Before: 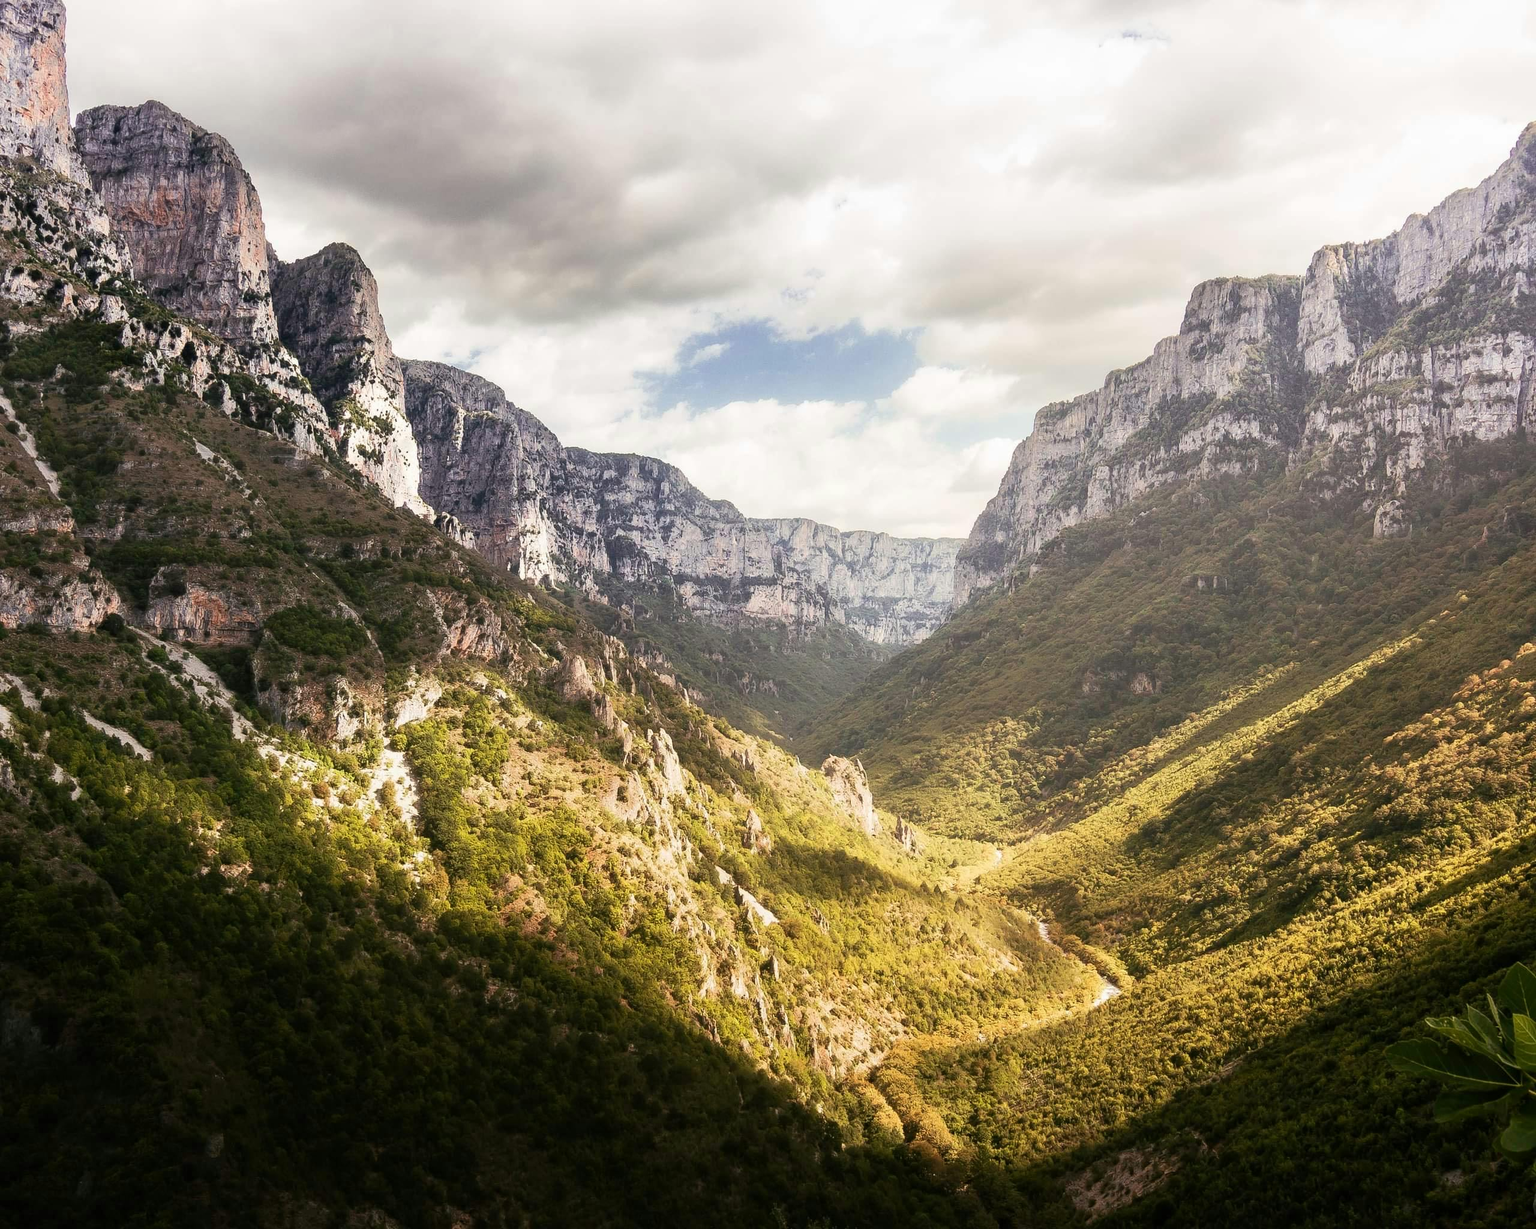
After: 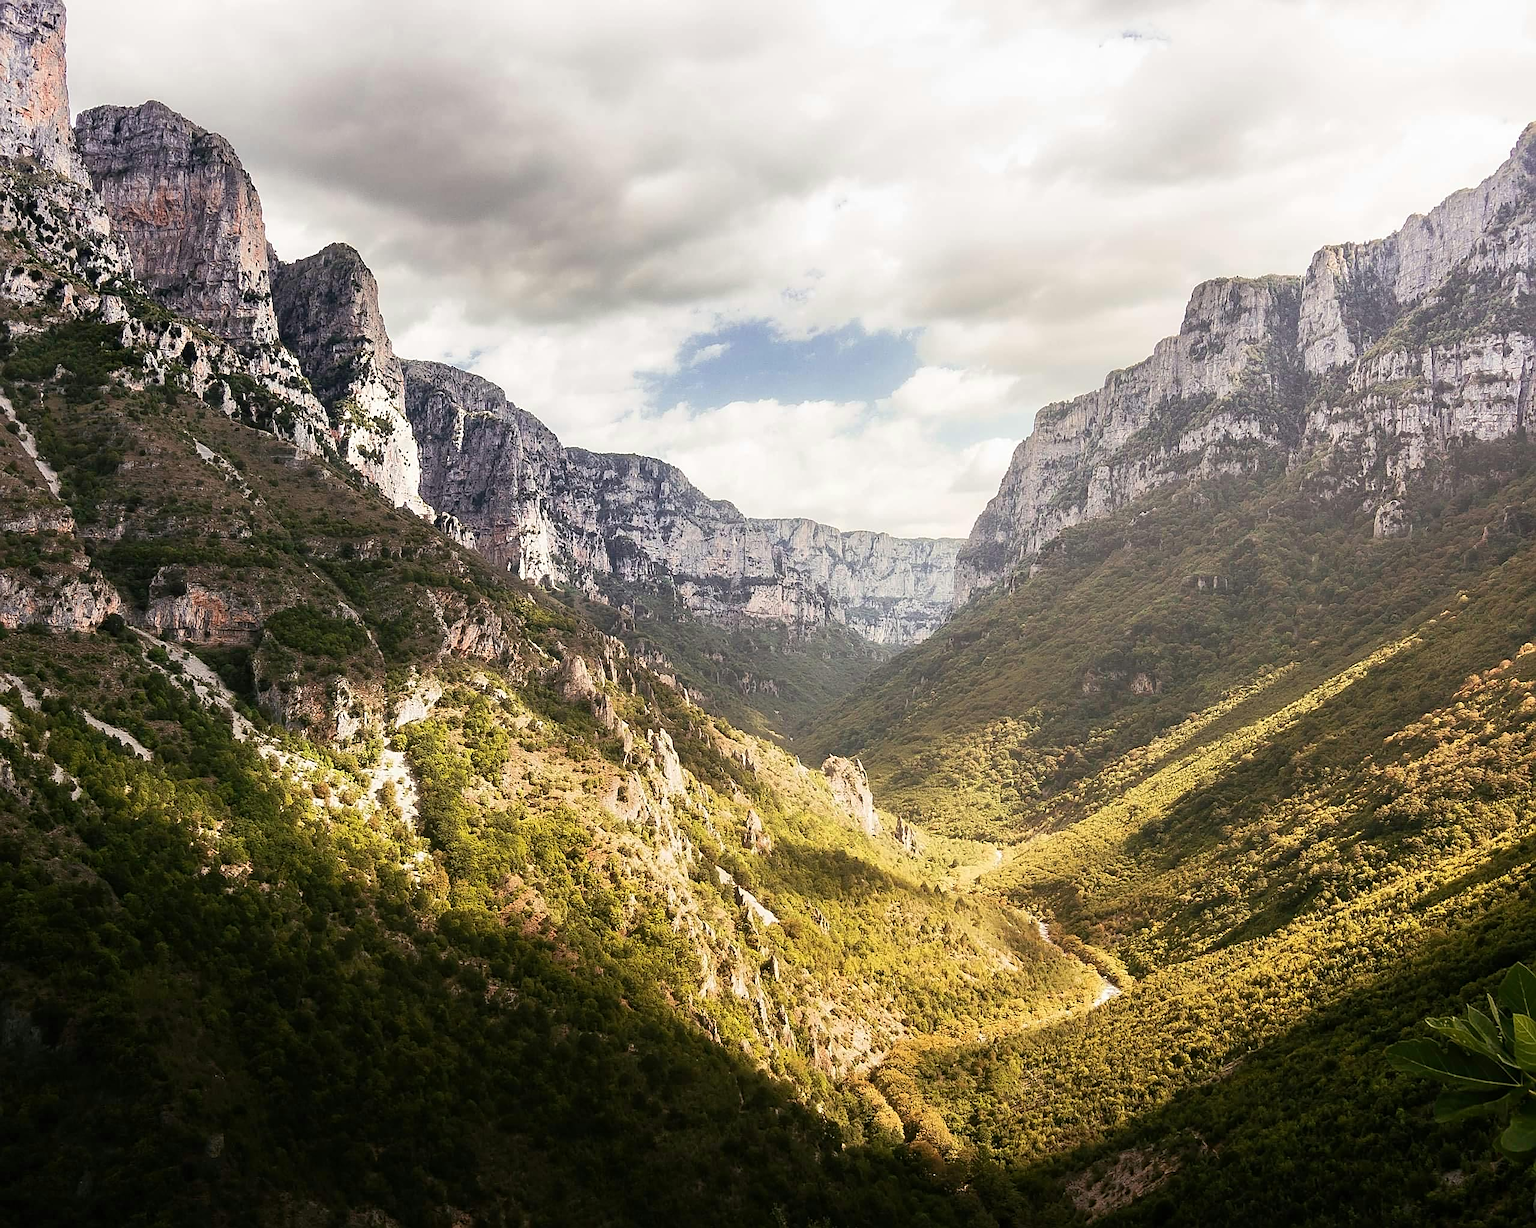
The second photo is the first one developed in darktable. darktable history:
sharpen: amount 0.57
